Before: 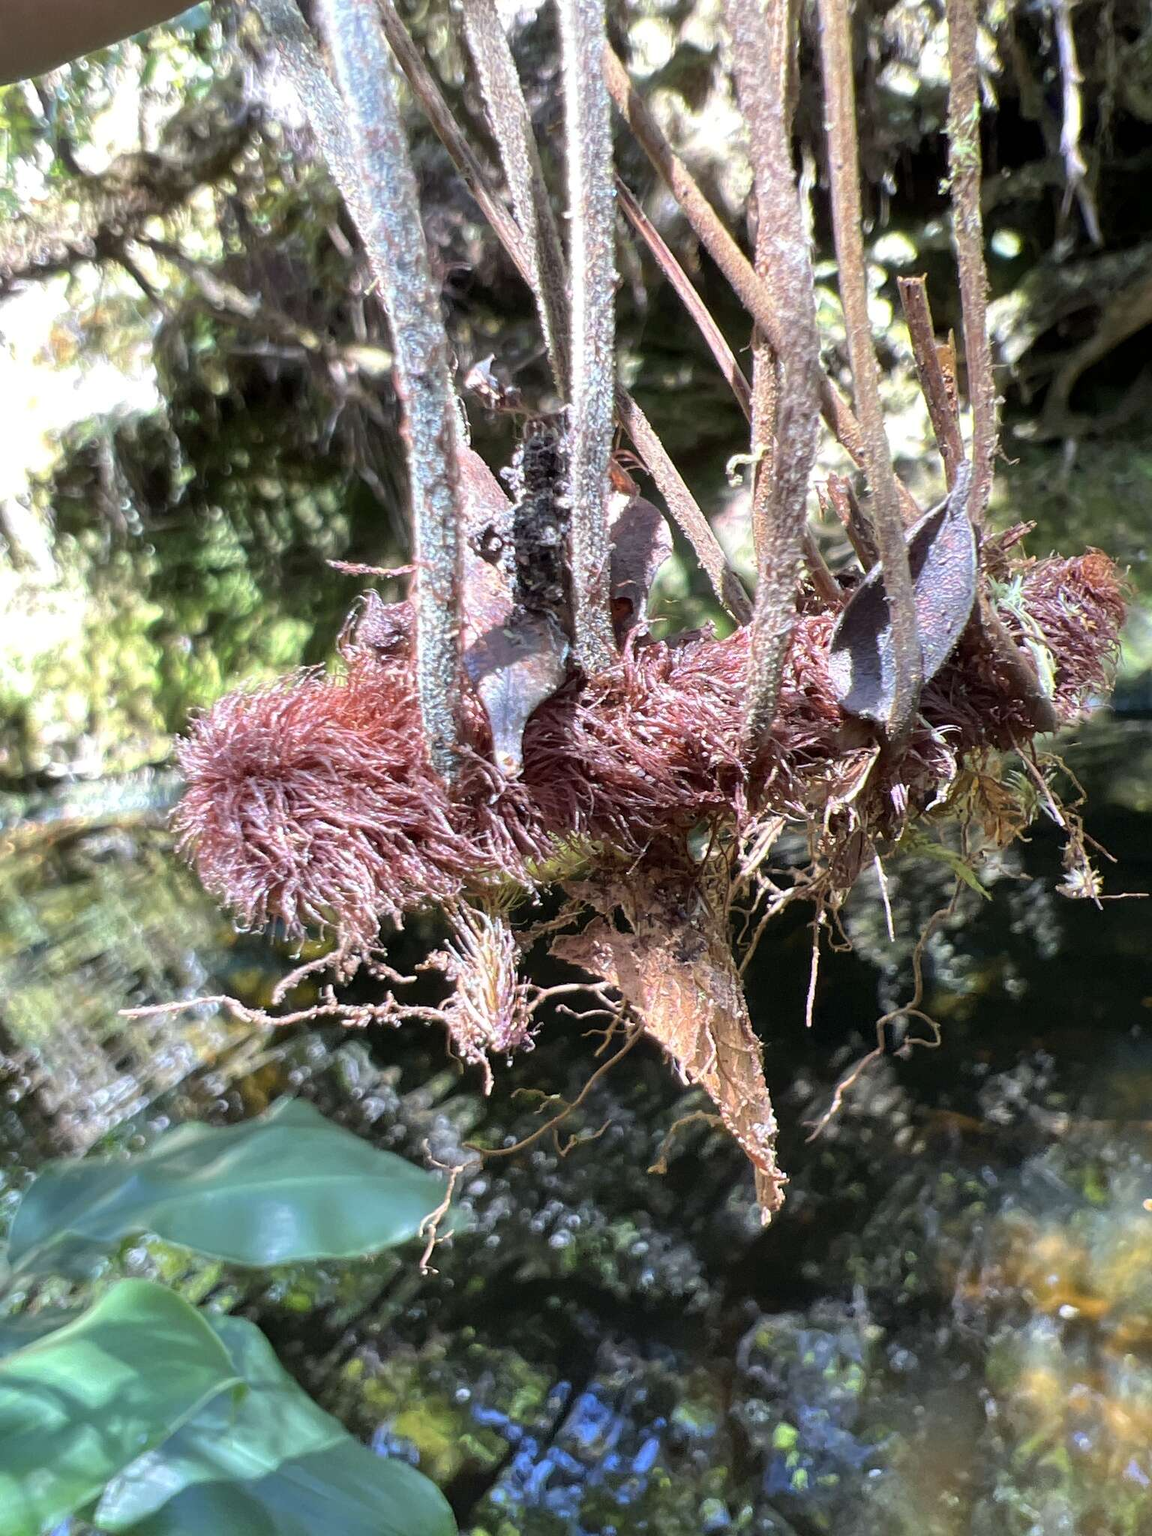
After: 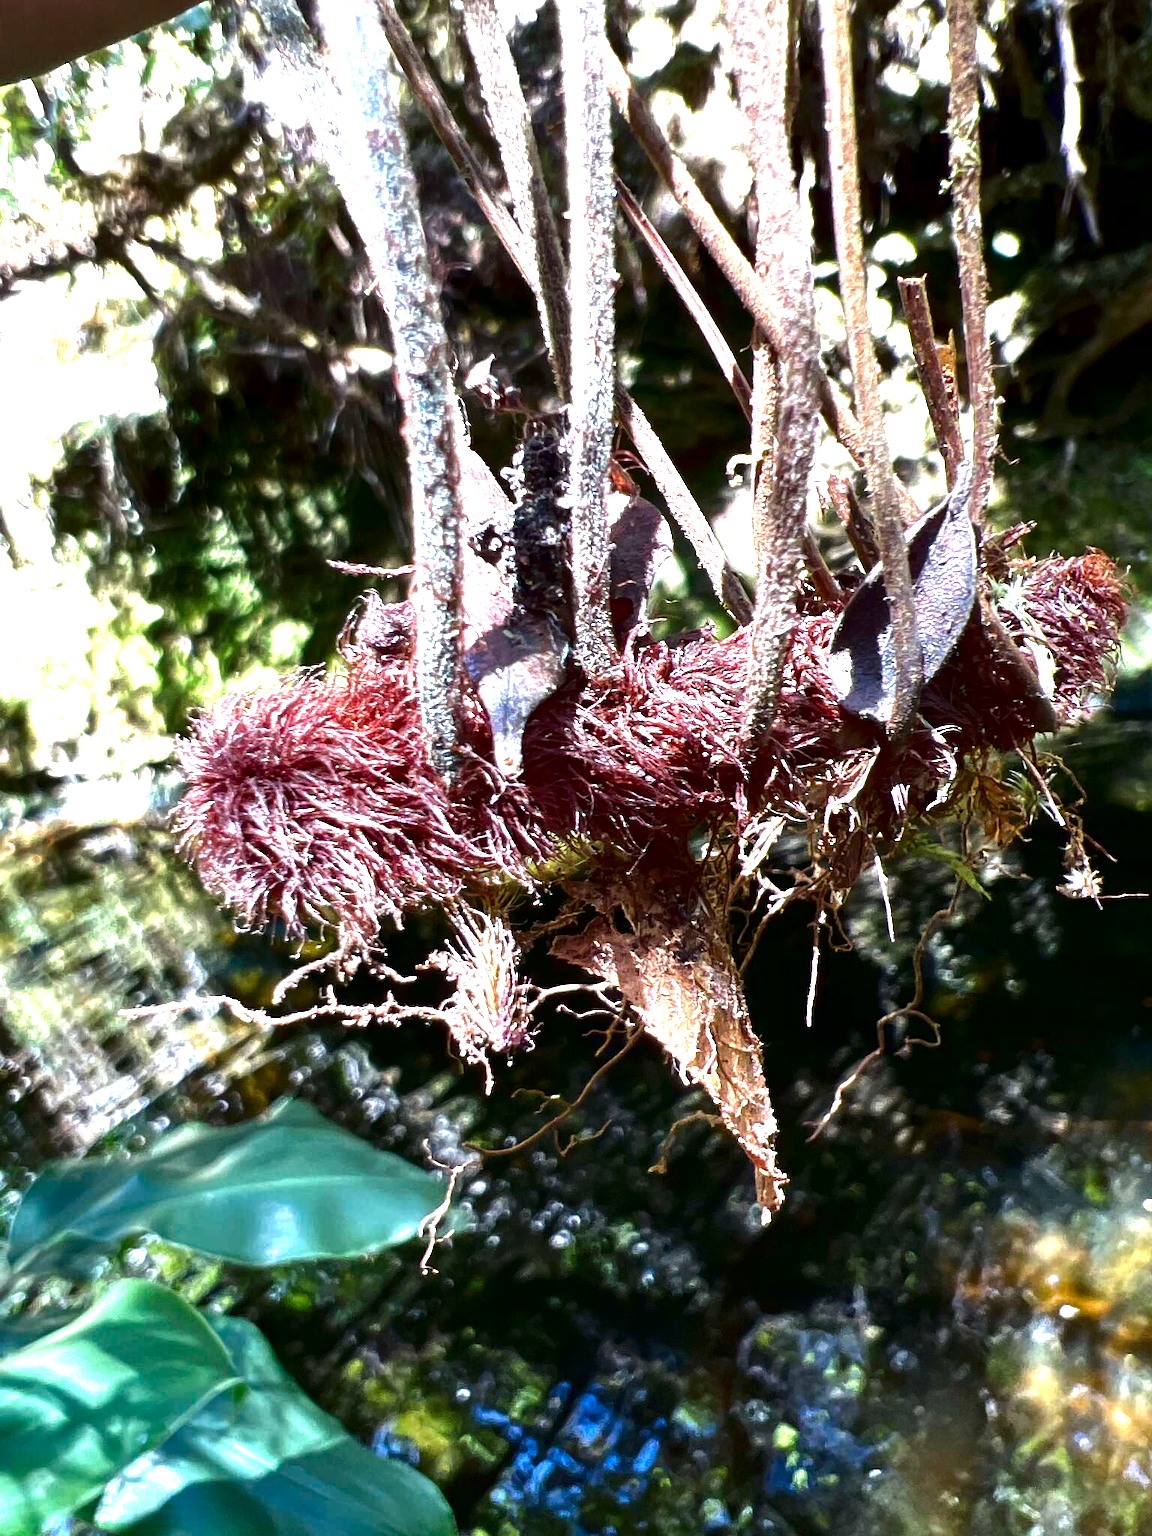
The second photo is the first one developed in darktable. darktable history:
contrast brightness saturation: brightness -0.528
exposure: exposure 0.922 EV, compensate highlight preservation false
